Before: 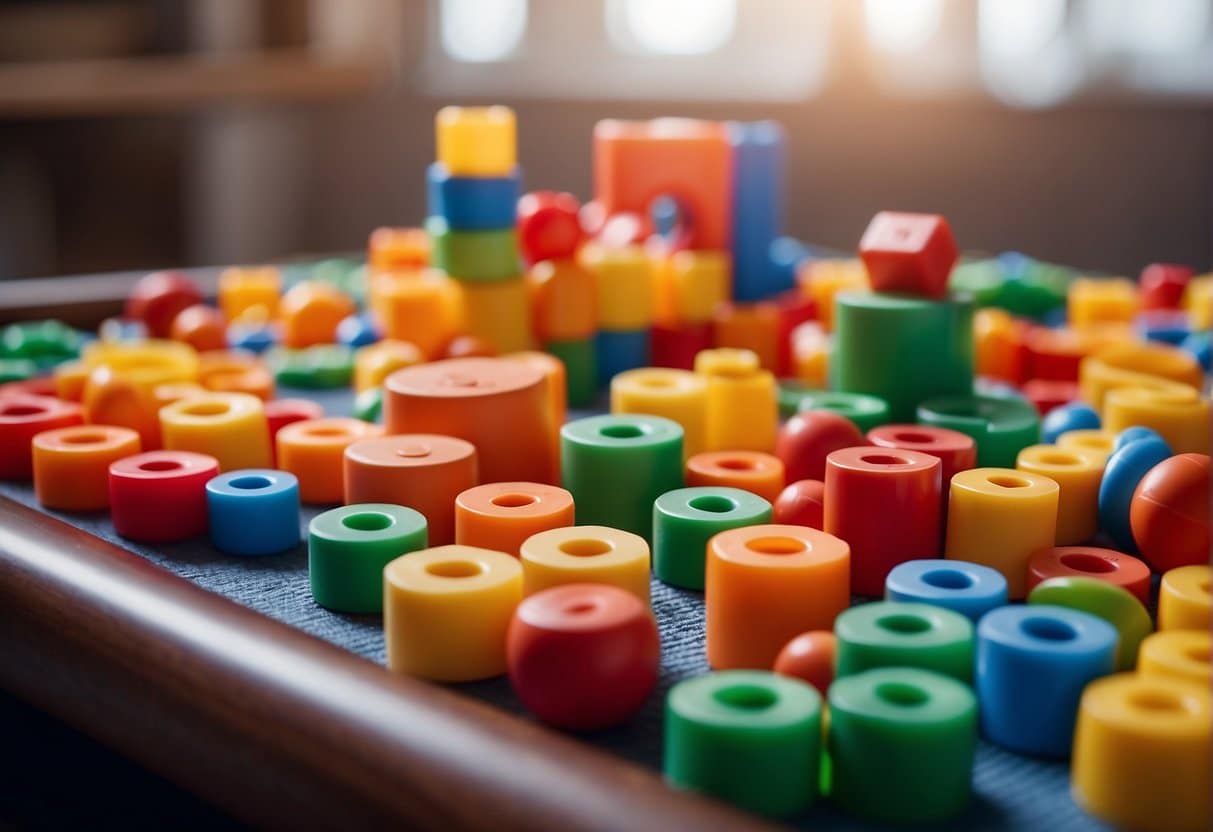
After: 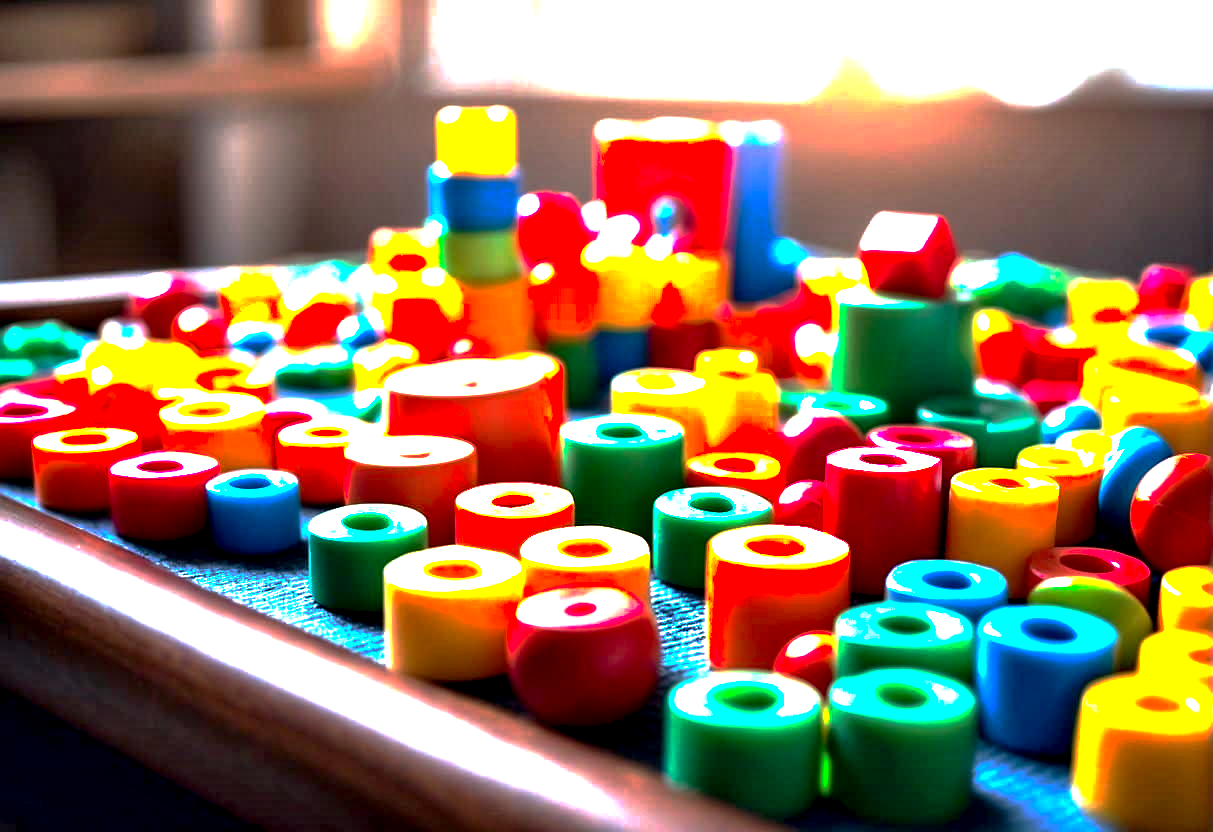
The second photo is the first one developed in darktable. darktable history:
exposure: black level correction 0.001, exposure 1.853 EV, compensate exposure bias true, compensate highlight preservation false
contrast equalizer: octaves 7, y [[0.6 ×6], [0.55 ×6], [0 ×6], [0 ×6], [0 ×6]]
base curve: curves: ch0 [(0, 0) (0.826, 0.587) (1, 1)], preserve colors none
